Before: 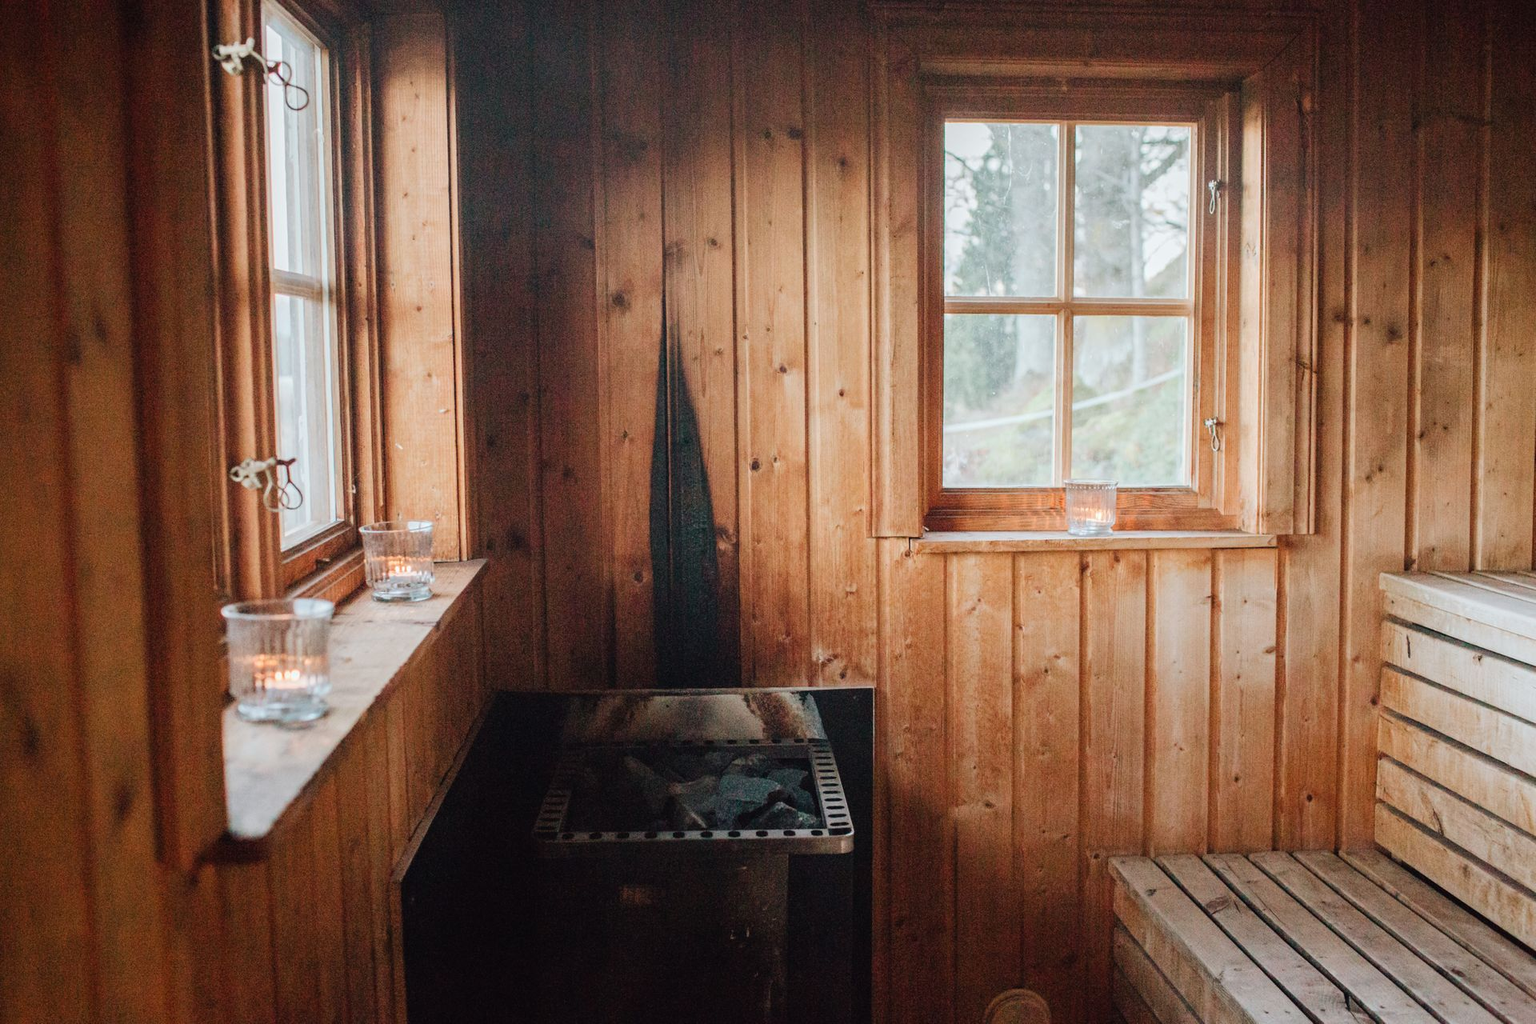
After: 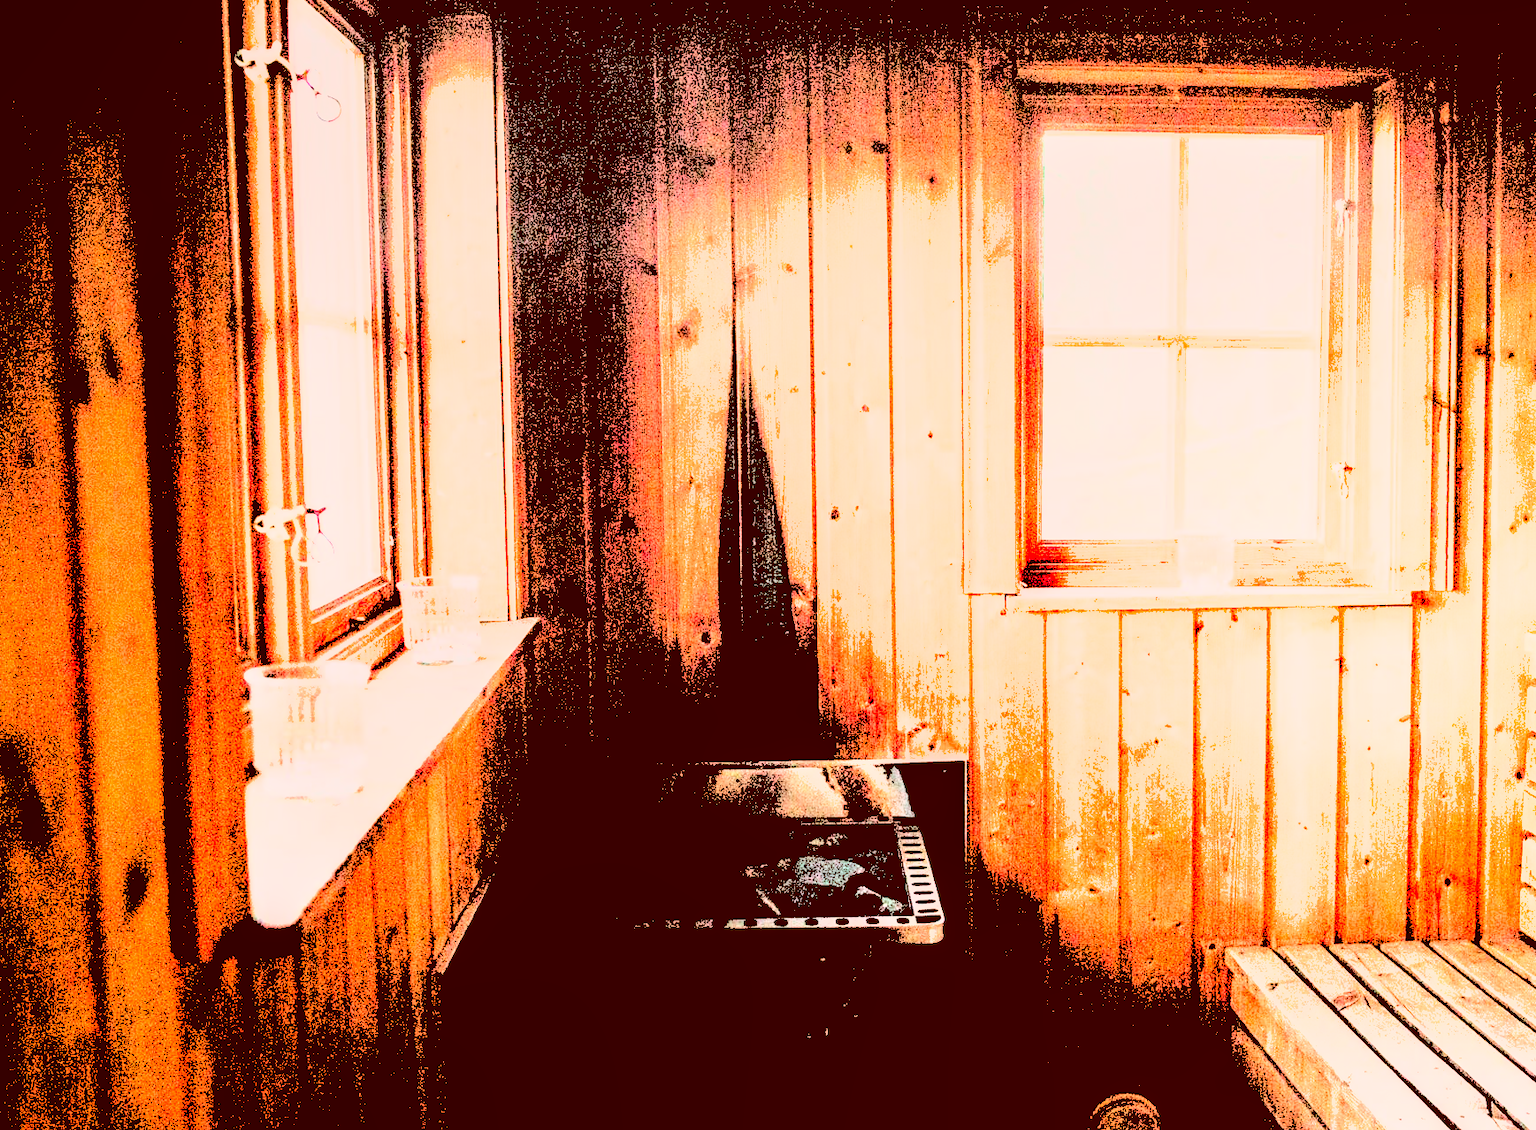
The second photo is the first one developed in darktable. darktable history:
crop: right 9.509%, bottom 0.031%
levels: levels [0.246, 0.246, 0.506]
local contrast: on, module defaults
shadows and highlights: on, module defaults
color correction: highlights a* 9.03, highlights b* 8.71, shadows a* 40, shadows b* 40, saturation 0.8
